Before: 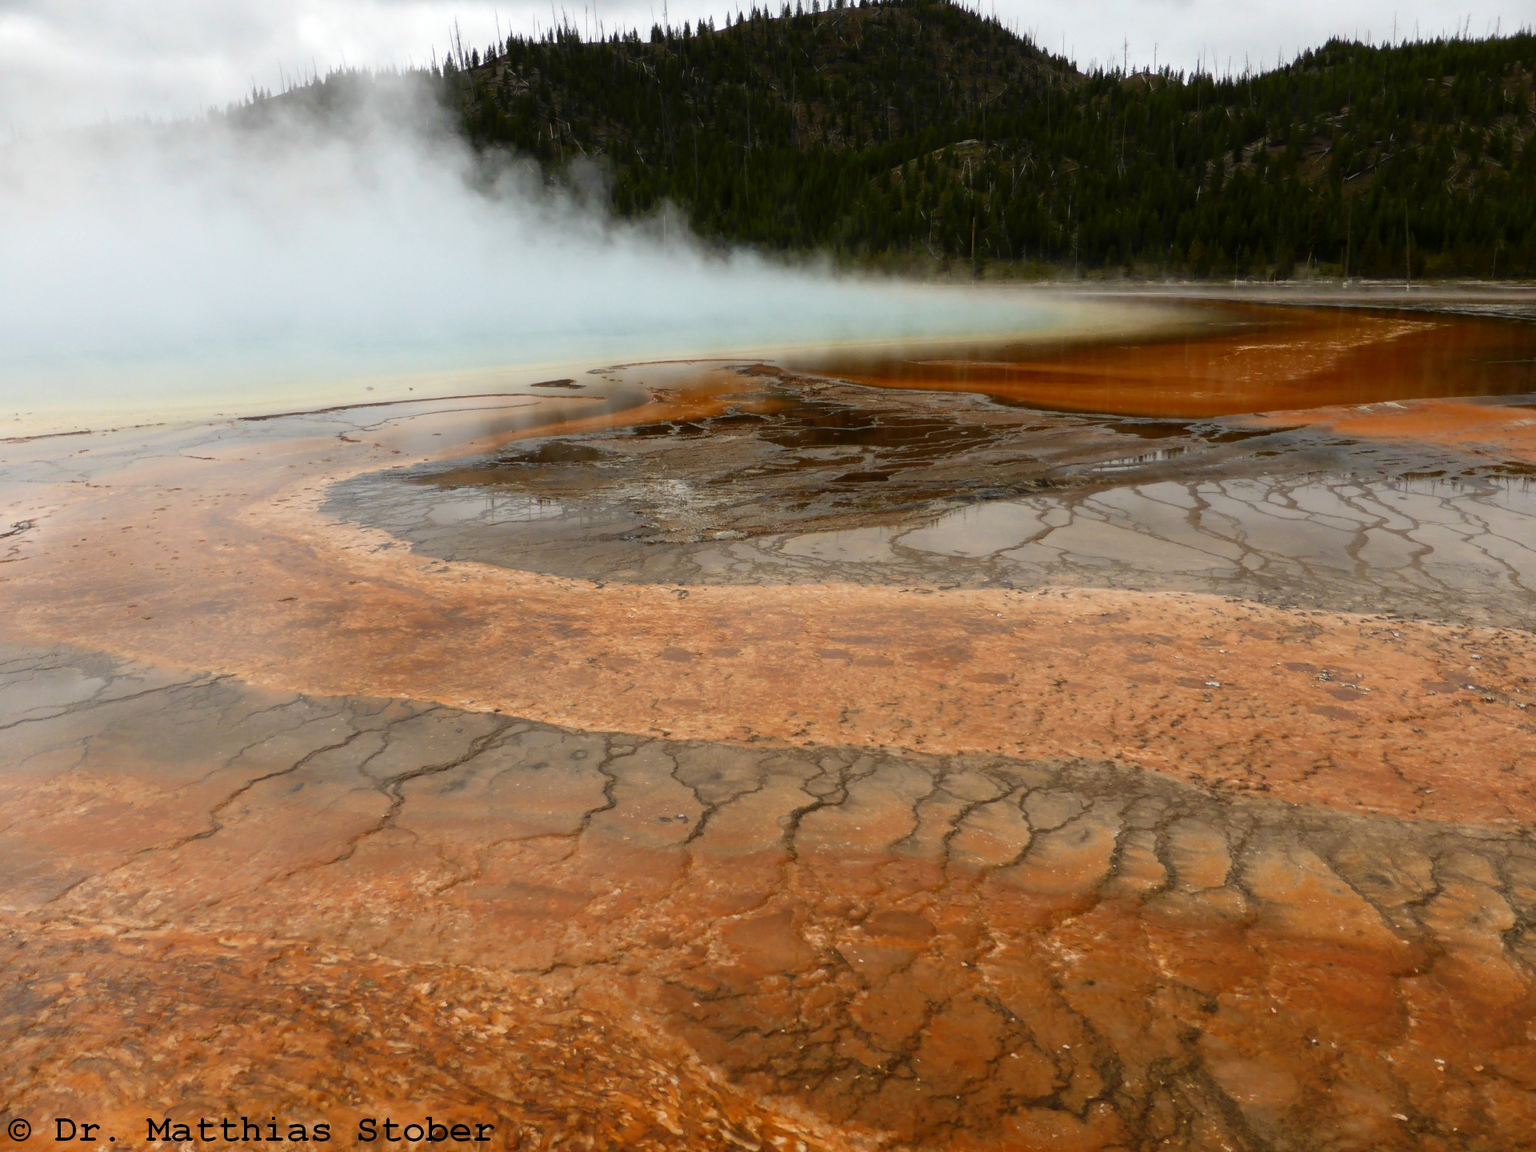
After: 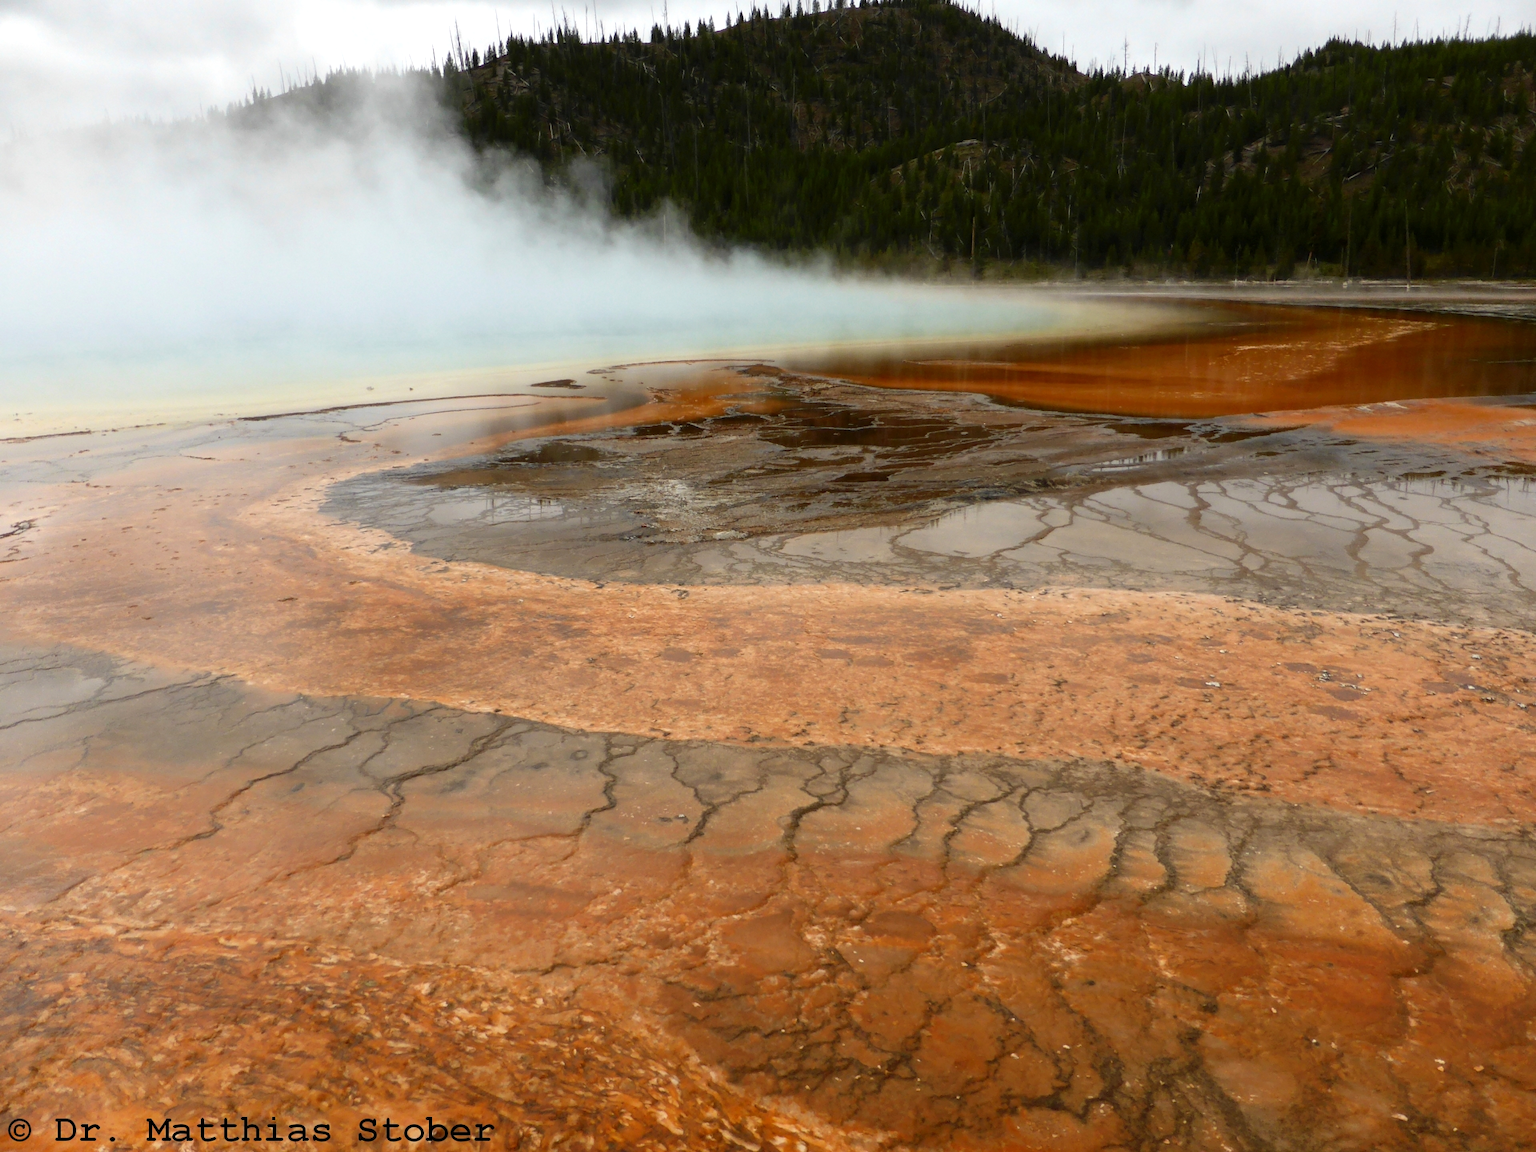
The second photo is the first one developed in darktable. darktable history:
exposure: exposure 0.161 EV, compensate highlight preservation false
